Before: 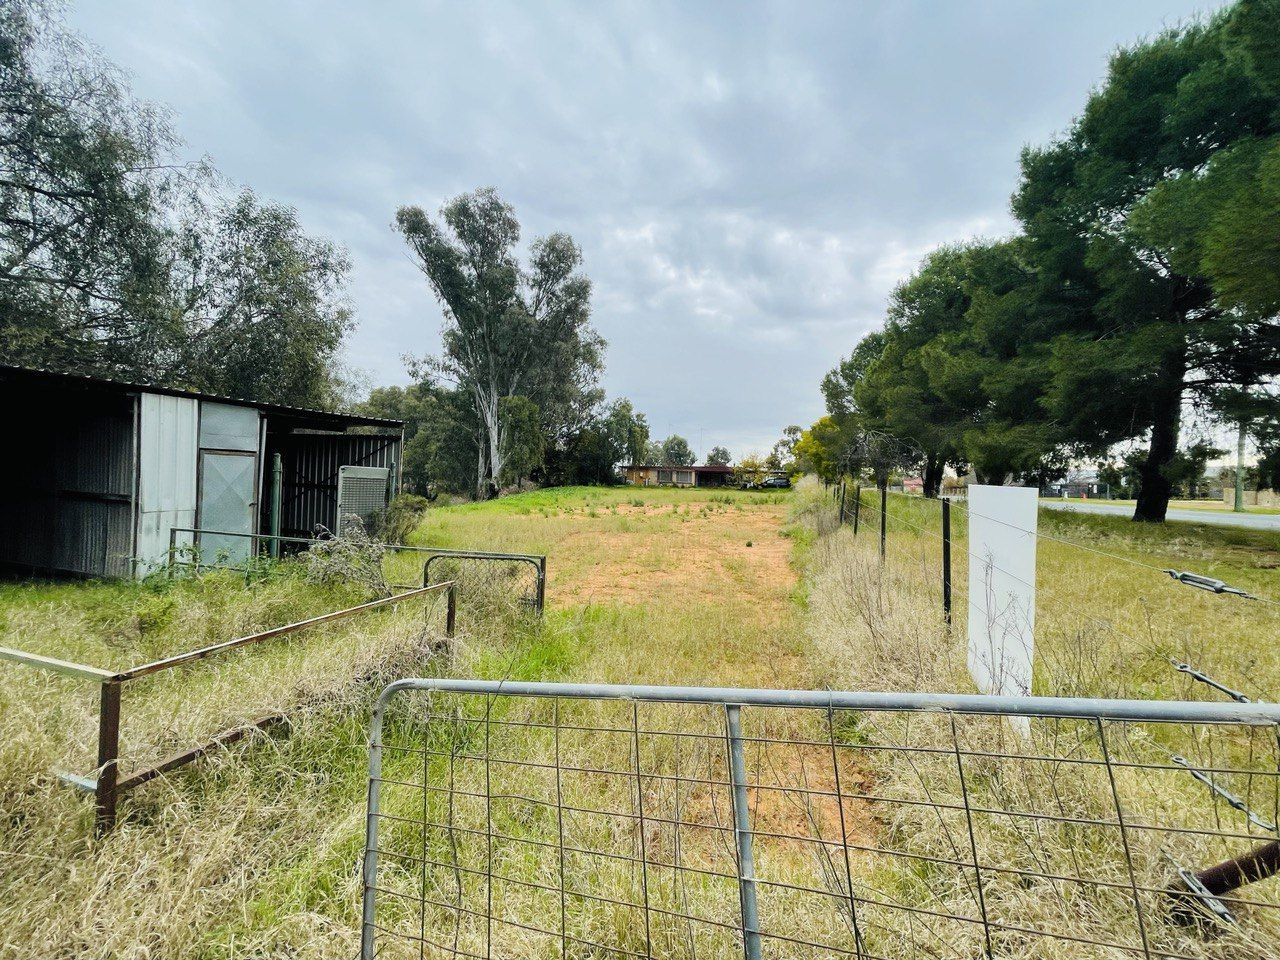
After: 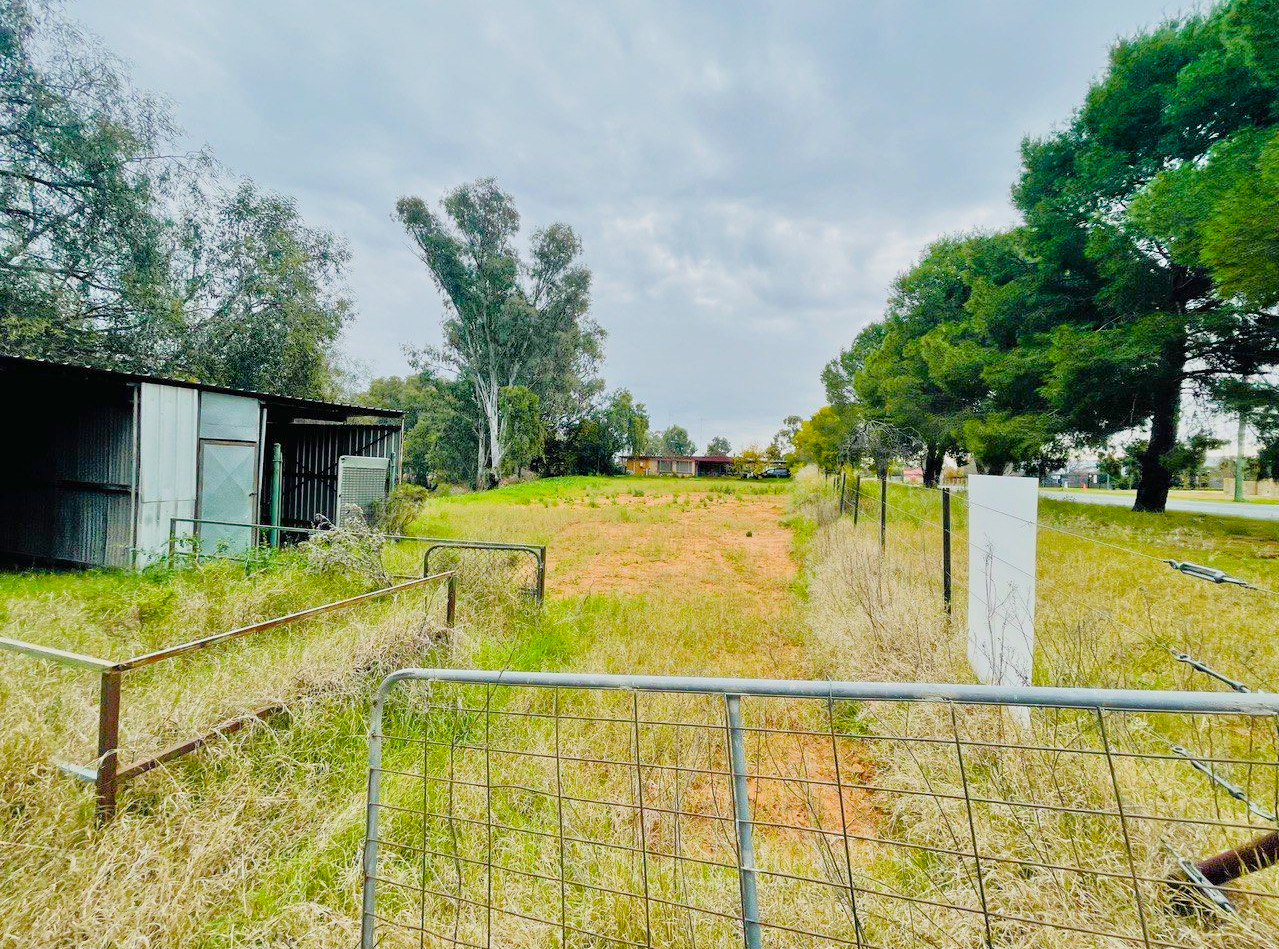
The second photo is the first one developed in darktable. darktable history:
tone equalizer: -7 EV 0.15 EV, -6 EV 0.6 EV, -5 EV 1.15 EV, -4 EV 1.33 EV, -3 EV 1.15 EV, -2 EV 0.6 EV, -1 EV 0.15 EV, mask exposure compensation -0.5 EV
color balance rgb: perceptual saturation grading › global saturation 35%, perceptual saturation grading › highlights -30%, perceptual saturation grading › shadows 35%, perceptual brilliance grading › global brilliance 3%, perceptual brilliance grading › highlights -3%, perceptual brilliance grading › shadows 3%
crop: top 1.049%, right 0.001%
sigmoid: contrast 1.22, skew 0.65
